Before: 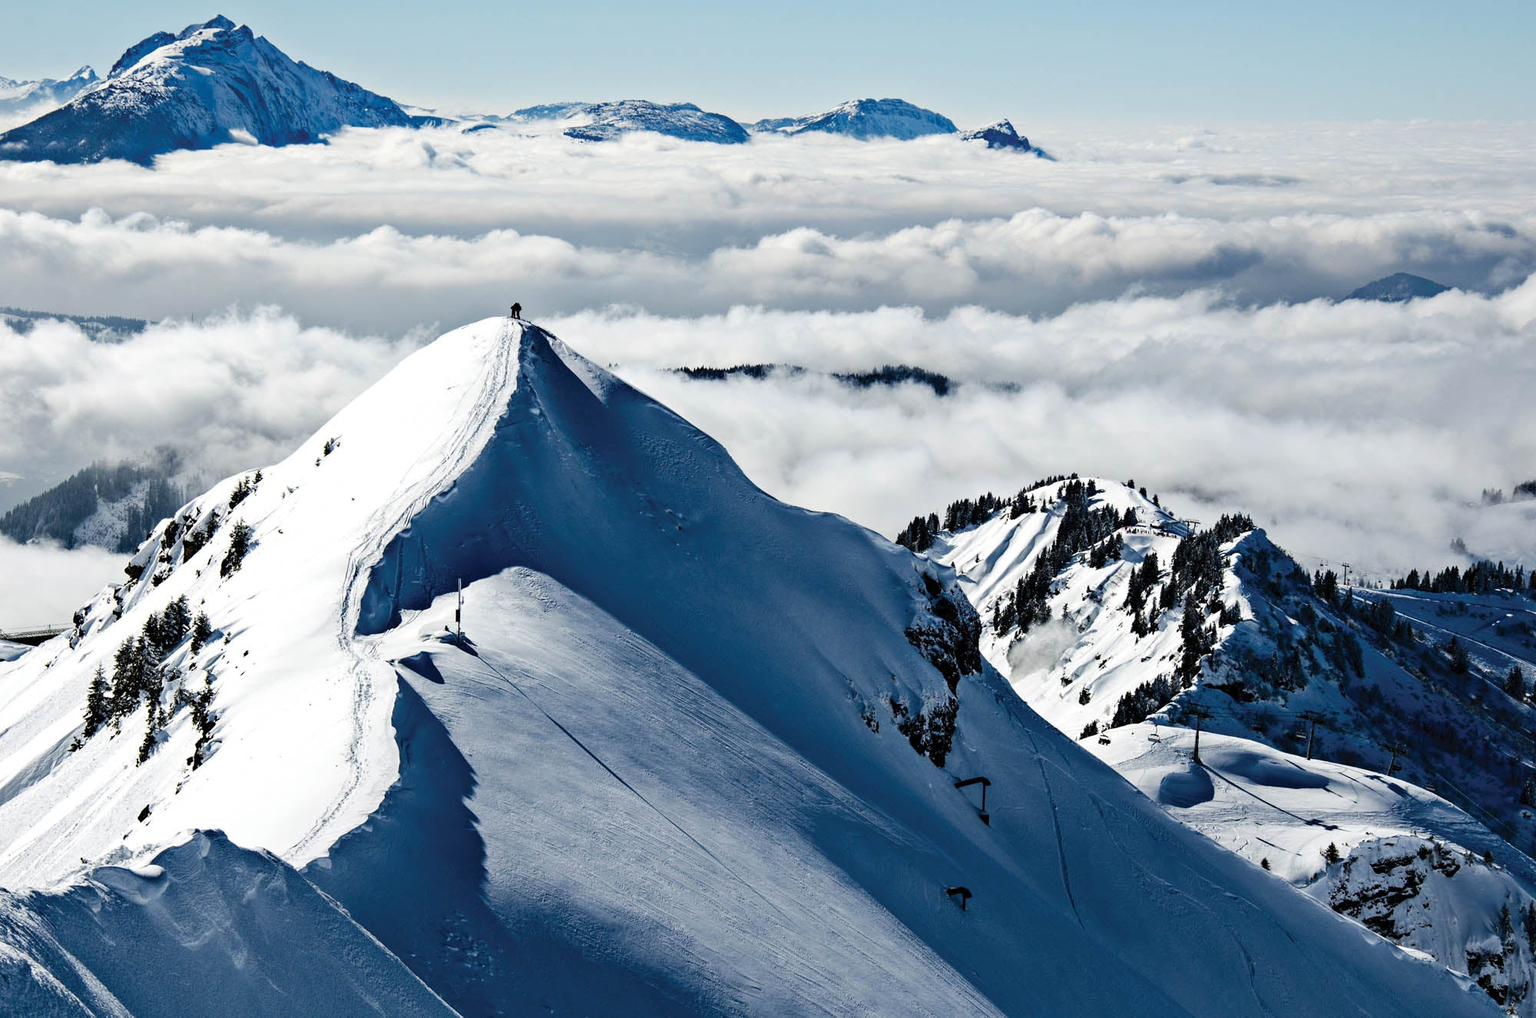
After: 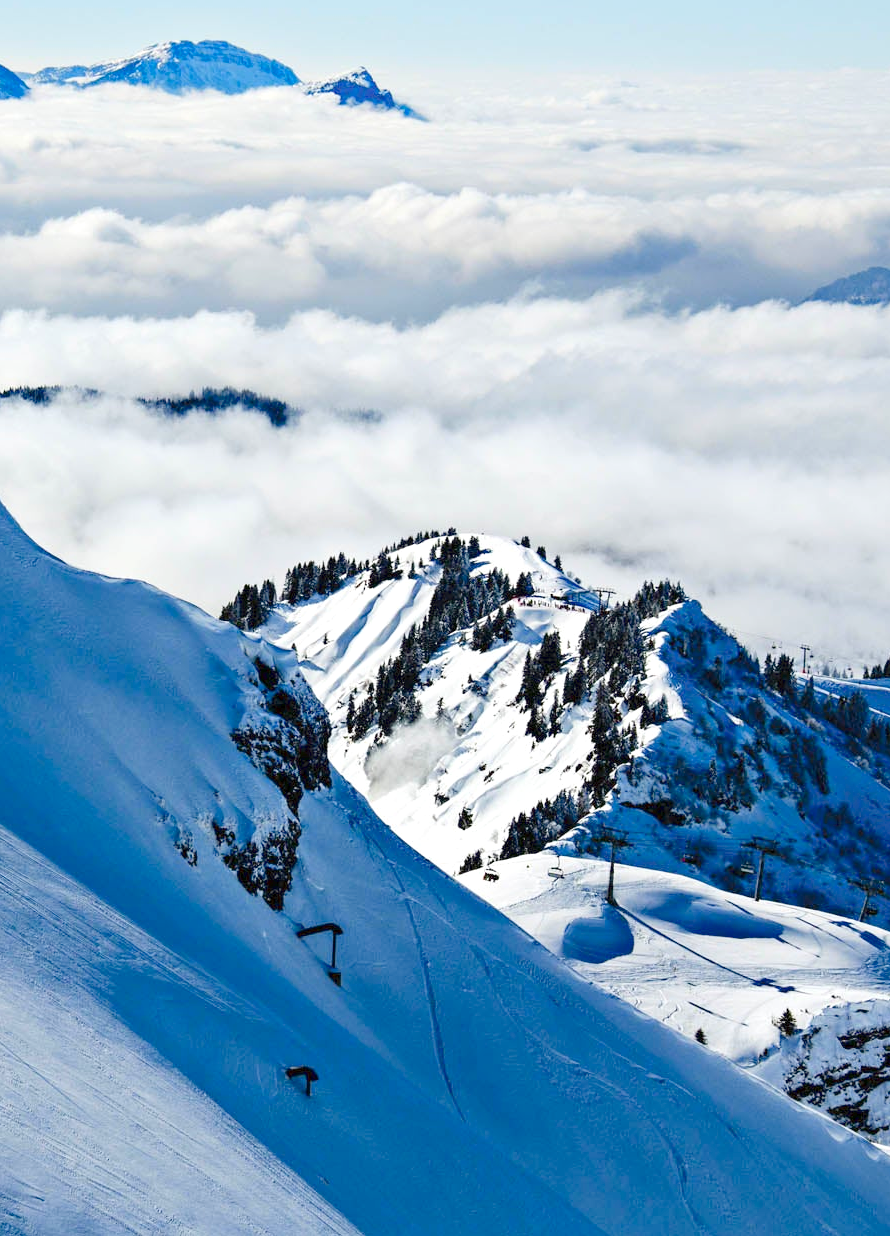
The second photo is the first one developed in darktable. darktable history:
crop: left 47.358%, top 6.712%, right 8.101%
levels: levels [0, 0.397, 0.955]
